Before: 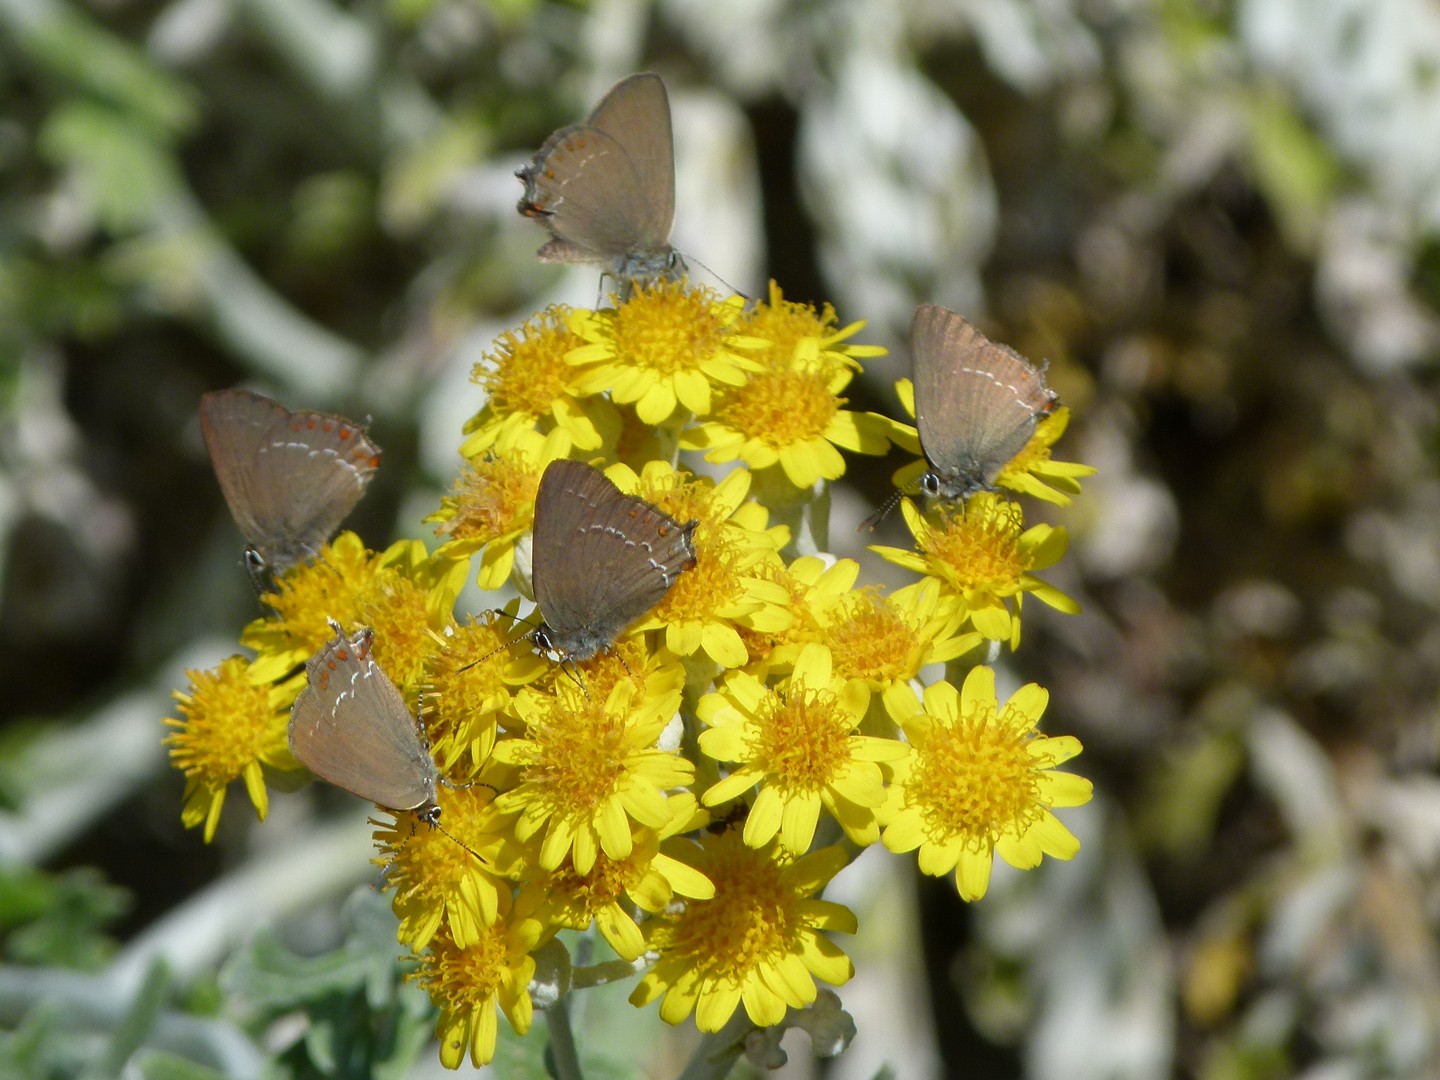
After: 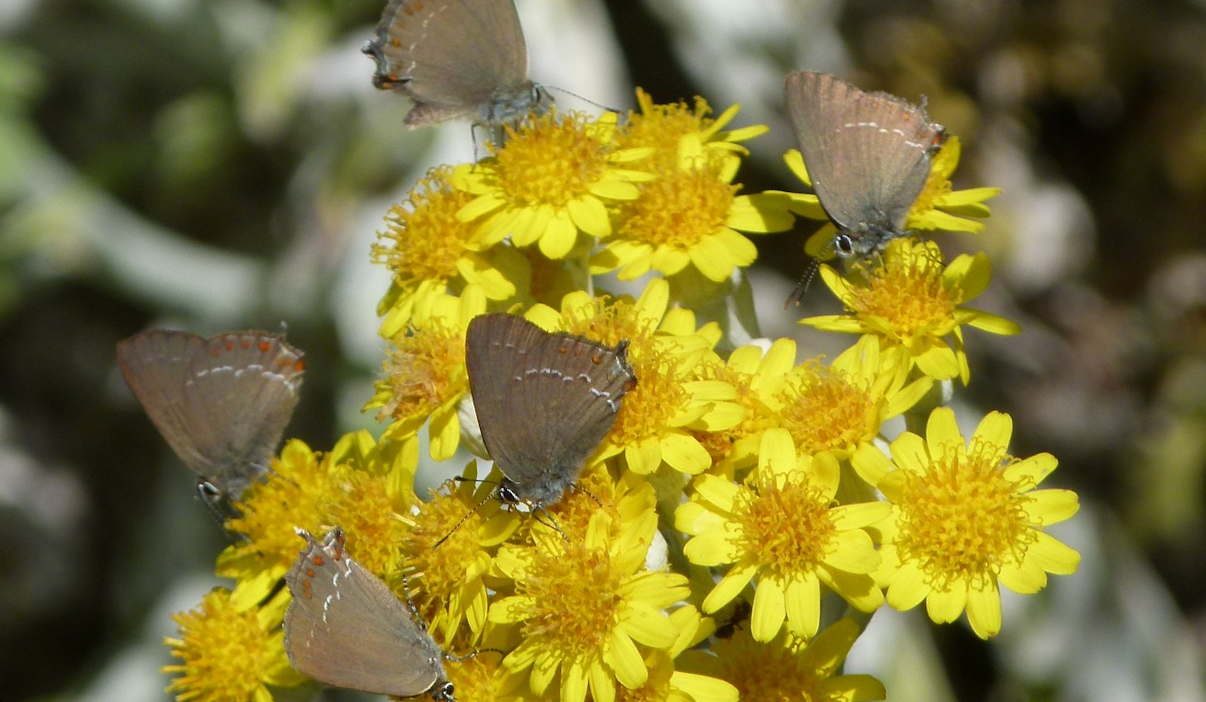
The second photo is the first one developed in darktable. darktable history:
rotate and perspective: rotation -14.8°, crop left 0.1, crop right 0.903, crop top 0.25, crop bottom 0.748
crop and rotate: left 1.088%, right 8.807%
